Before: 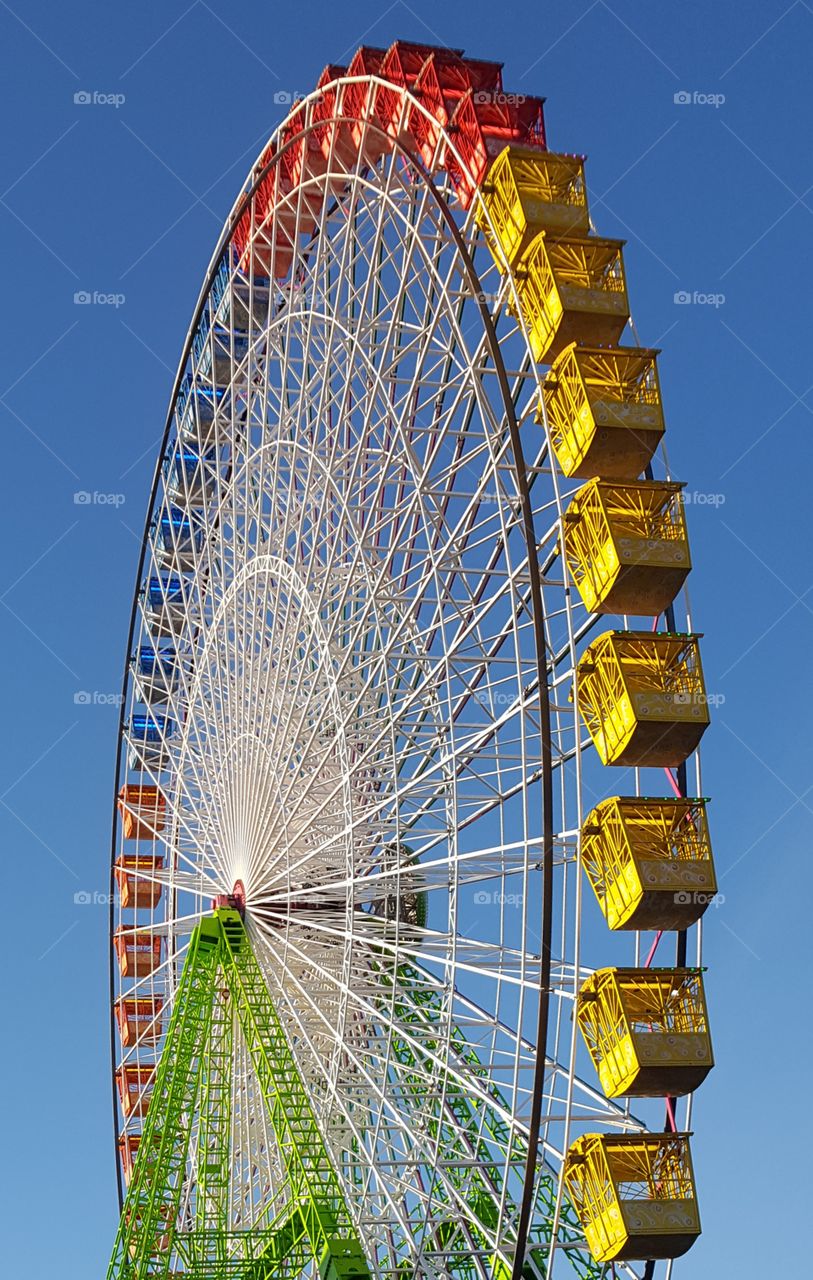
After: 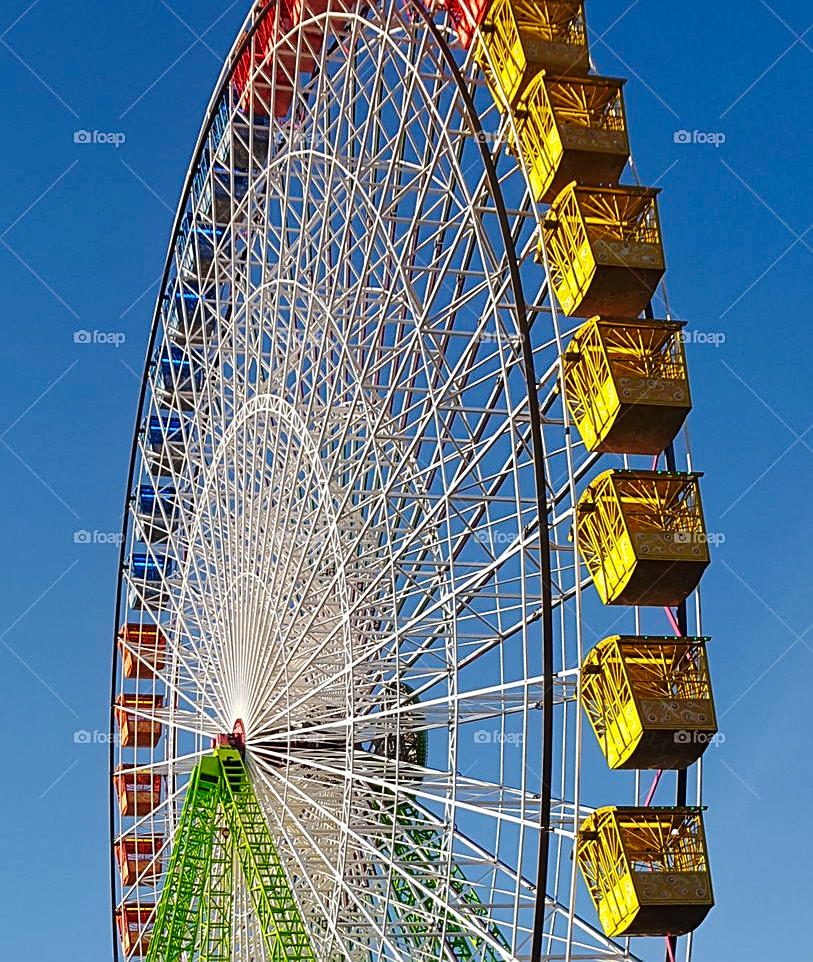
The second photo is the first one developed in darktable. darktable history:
local contrast: mode bilateral grid, contrast 11, coarseness 24, detail 115%, midtone range 0.2
base curve: curves: ch0 [(0, 0) (0.073, 0.04) (0.157, 0.139) (0.492, 0.492) (0.758, 0.758) (1, 1)], preserve colors none
crop and rotate: top 12.639%, bottom 12.176%
sharpen: on, module defaults
